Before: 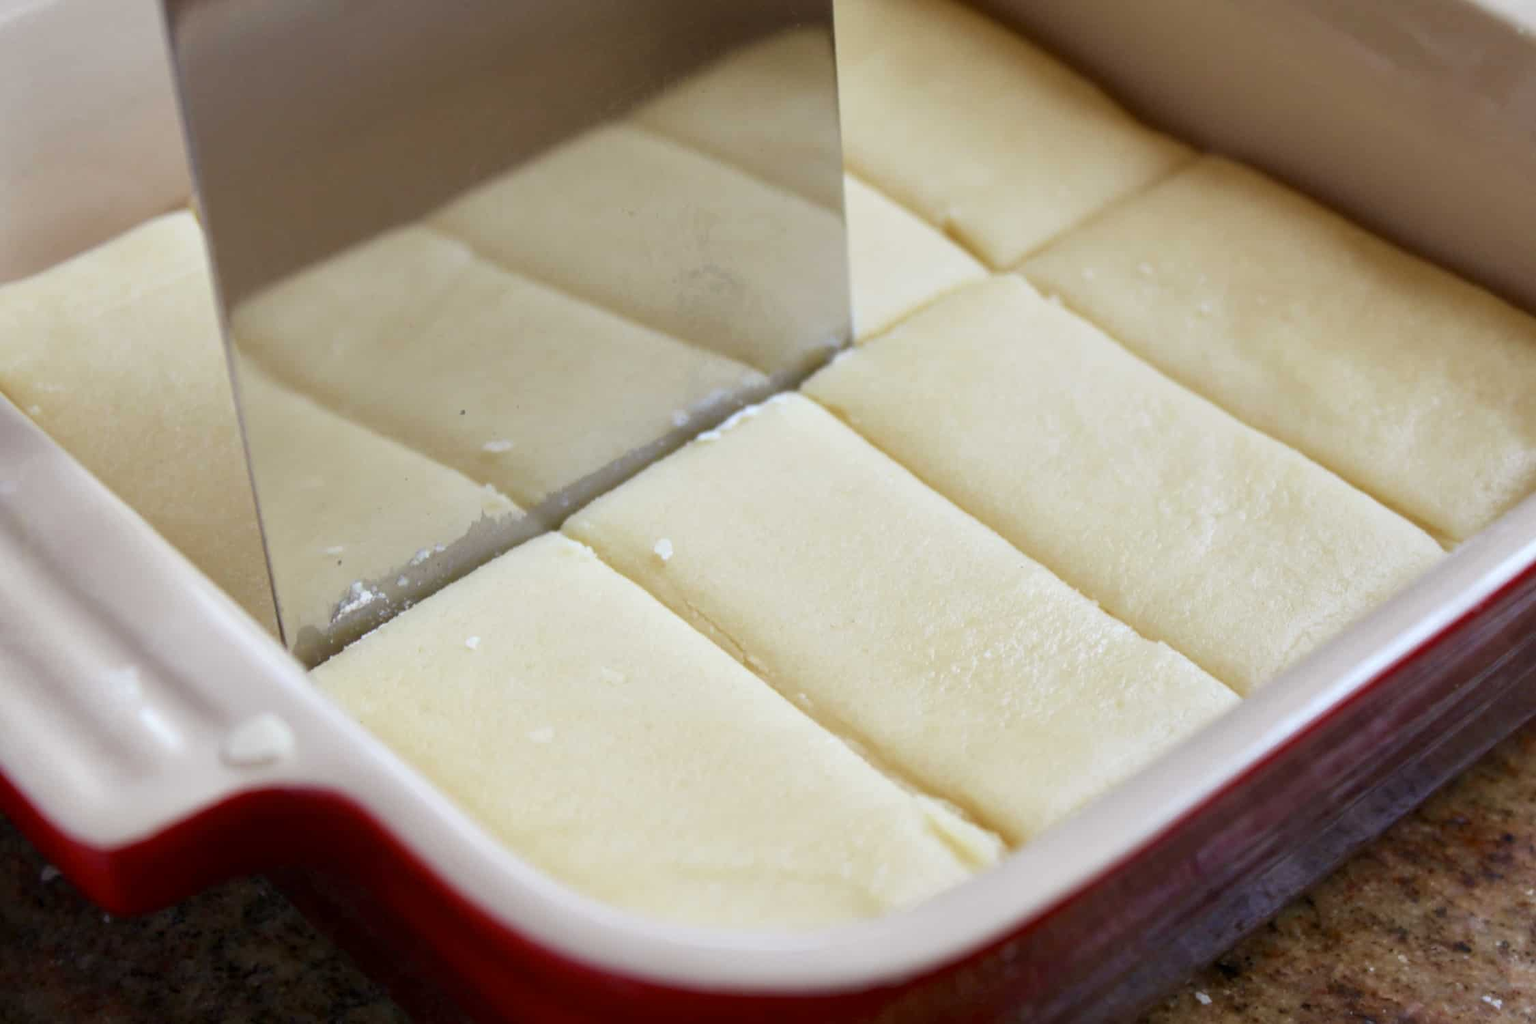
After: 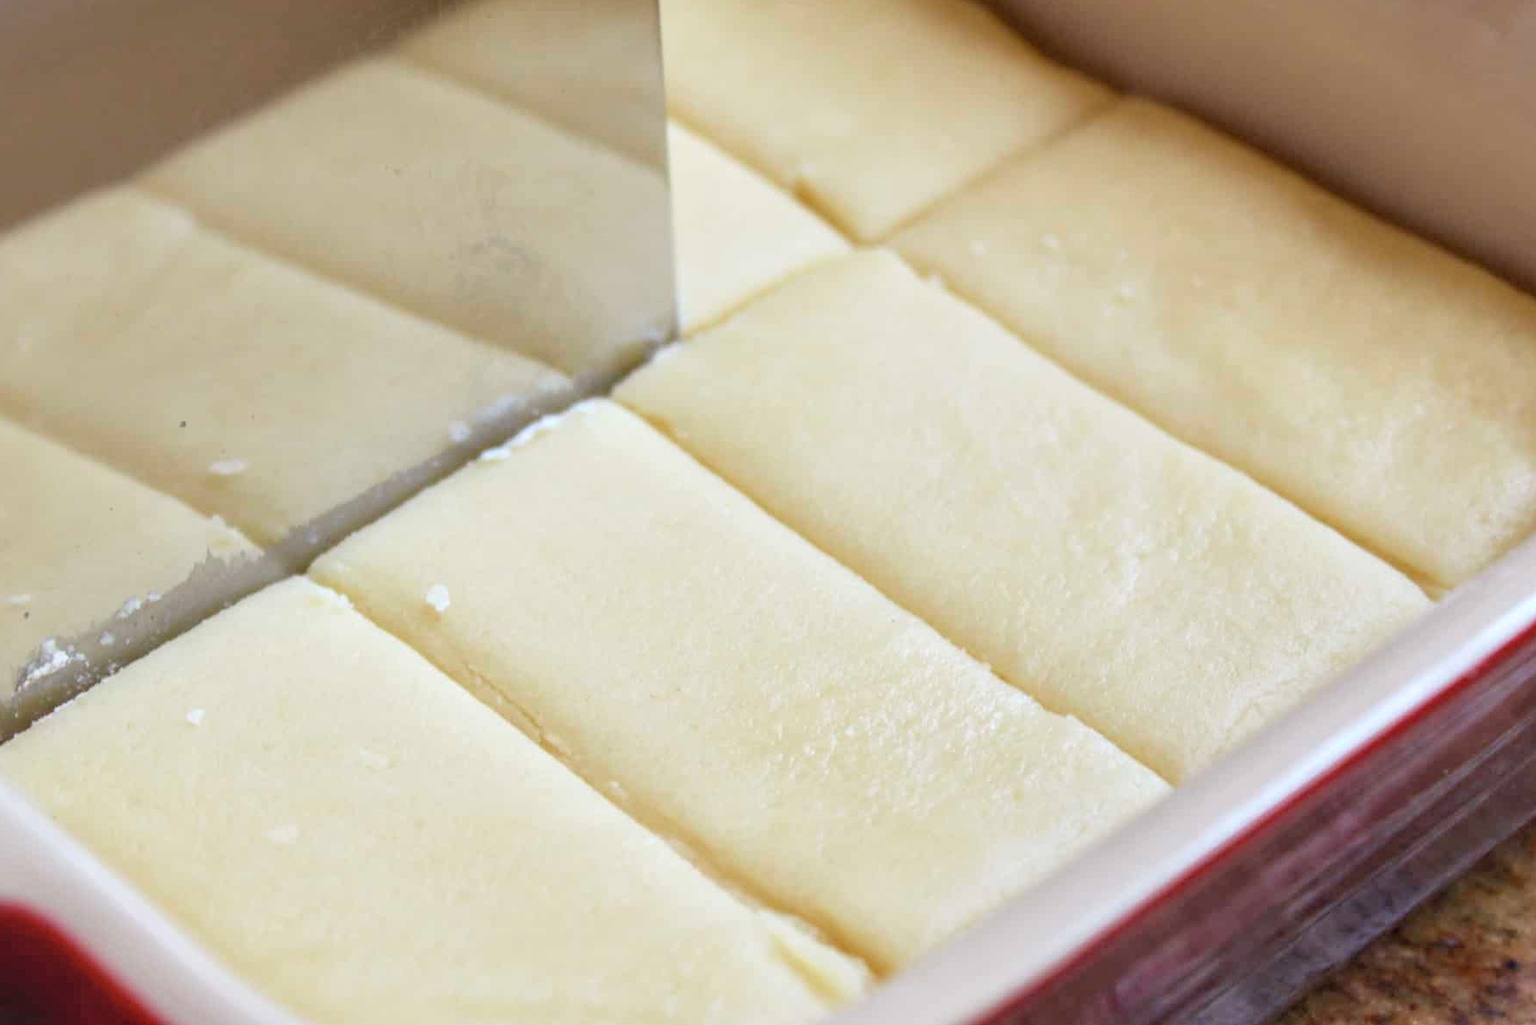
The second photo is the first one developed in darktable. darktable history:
local contrast: on, module defaults
crop and rotate: left 20.767%, top 7.723%, right 0.487%, bottom 13.445%
contrast brightness saturation: brightness 0.149
tone equalizer: on, module defaults
